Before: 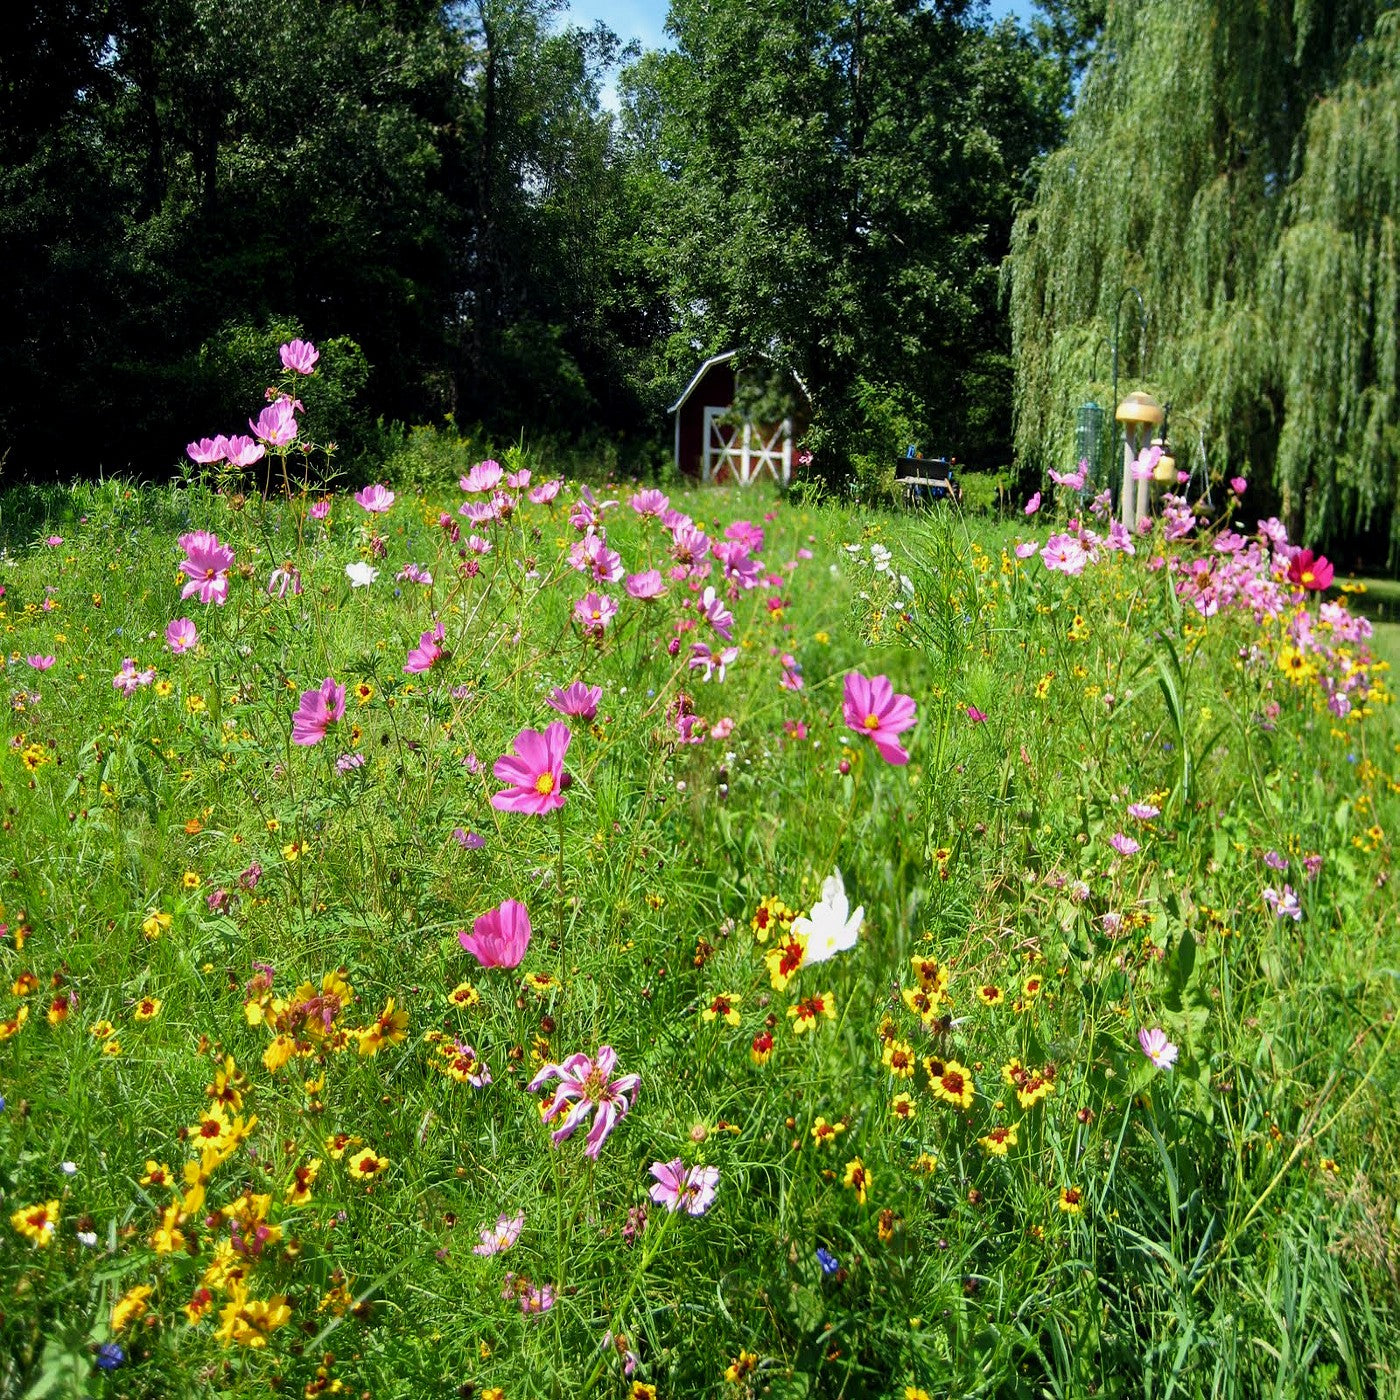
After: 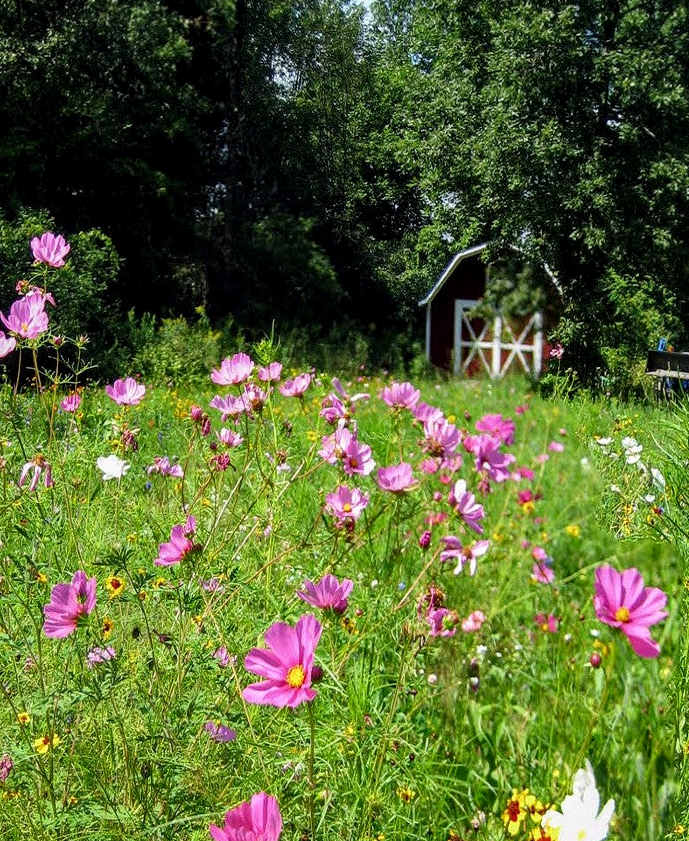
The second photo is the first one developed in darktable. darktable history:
exposure: compensate highlight preservation false
crop: left 17.835%, top 7.675%, right 32.881%, bottom 32.213%
local contrast: on, module defaults
